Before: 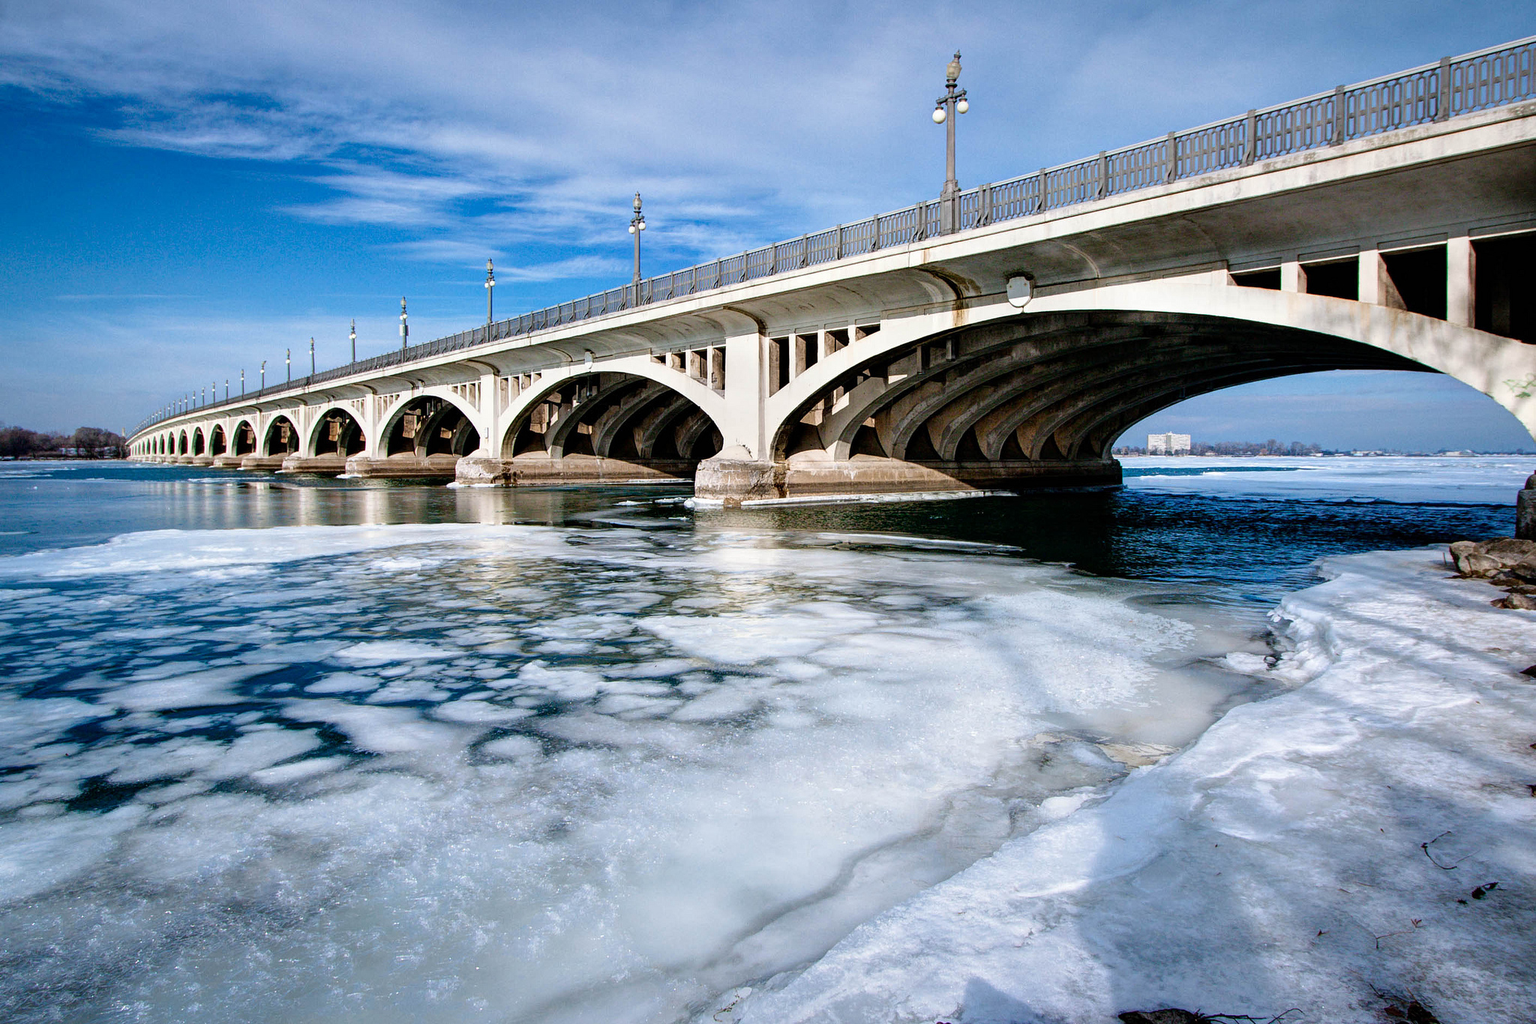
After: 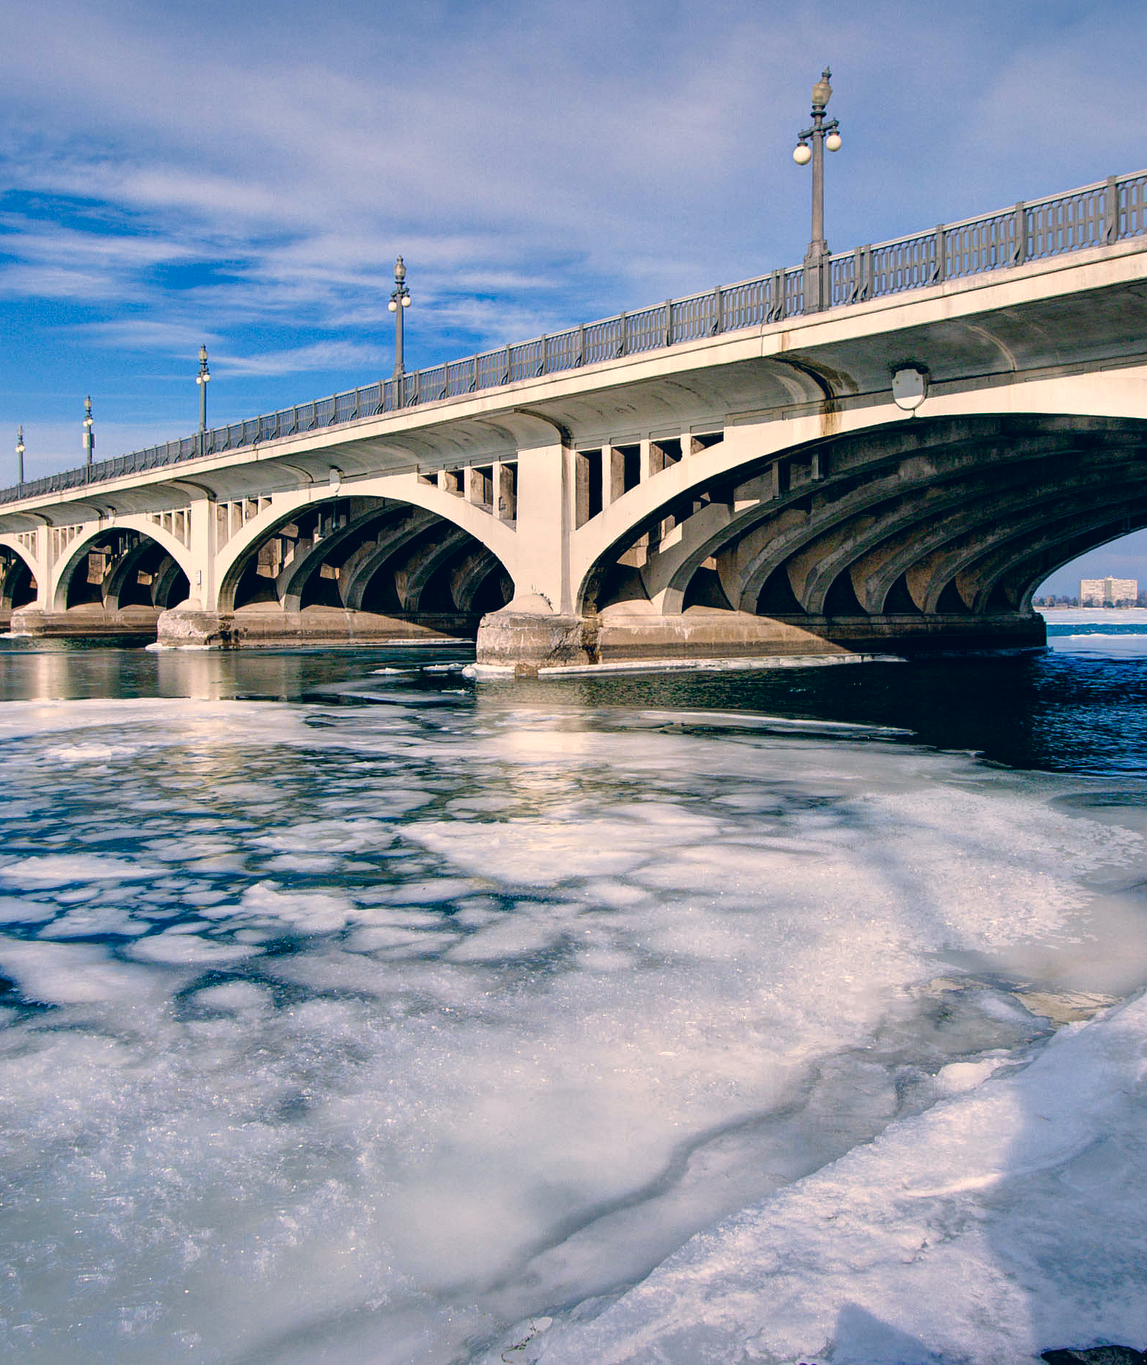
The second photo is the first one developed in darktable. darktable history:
color correction: highlights a* 10.37, highlights b* 14.62, shadows a* -10.02, shadows b* -14.96
shadows and highlights: shadows 29.94
crop: left 22.016%, right 21.971%, bottom 0.009%
